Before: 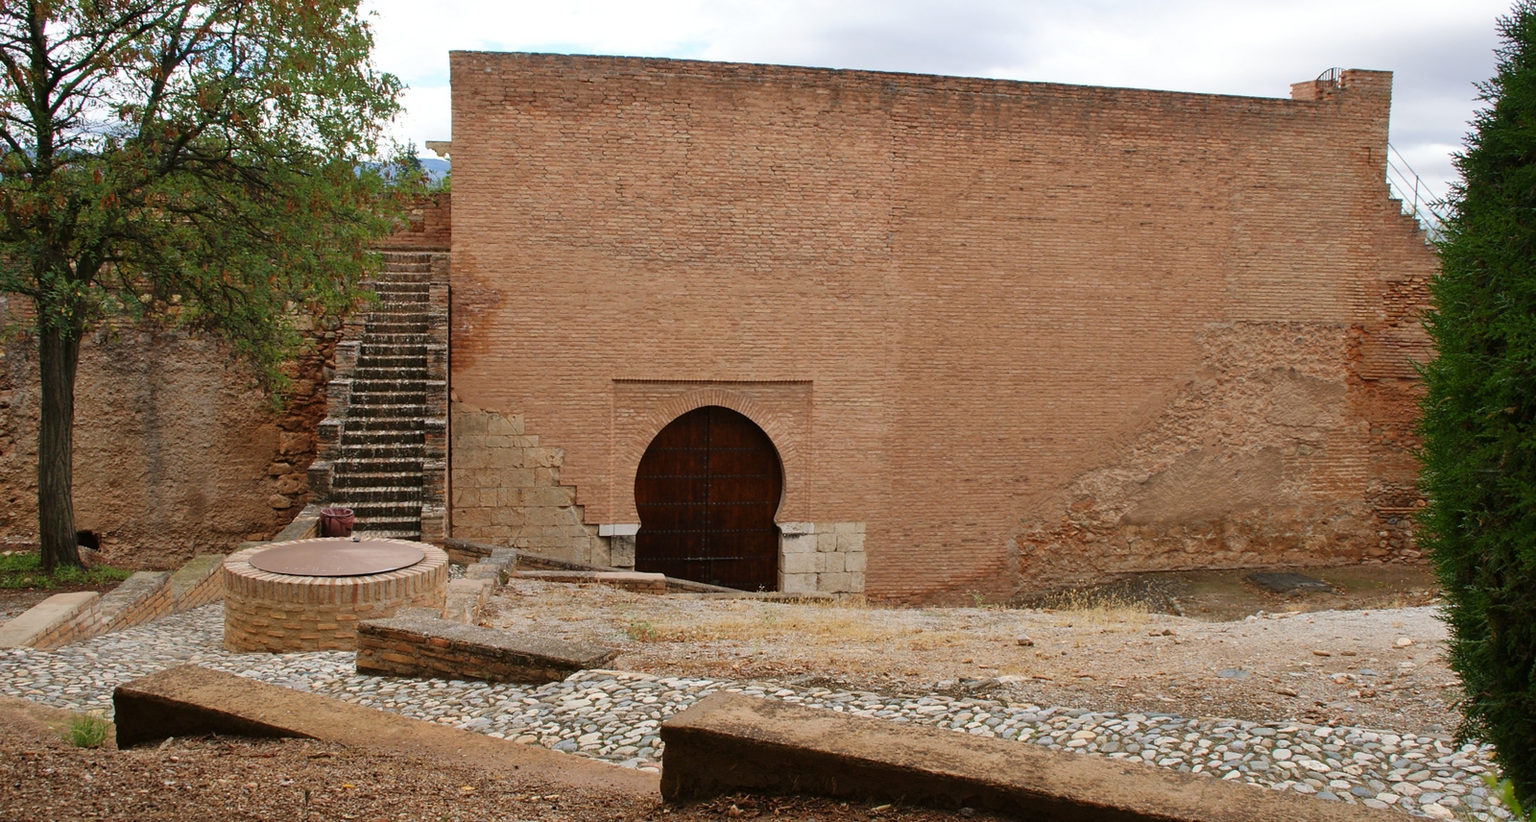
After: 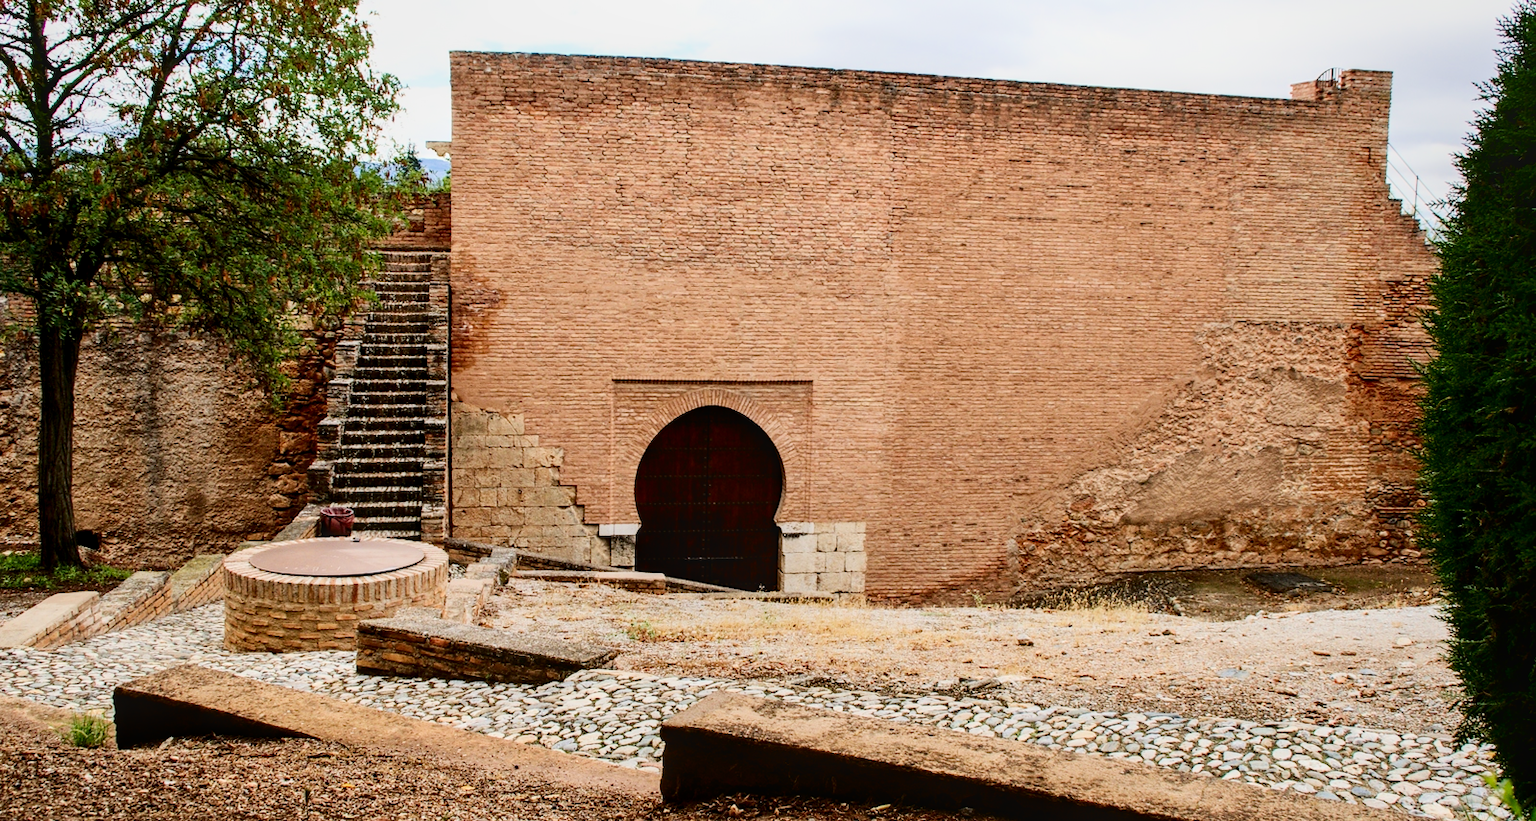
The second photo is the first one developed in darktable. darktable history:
contrast brightness saturation: contrast 0.312, brightness -0.082, saturation 0.171
filmic rgb: black relative exposure -9.31 EV, white relative exposure 6.77 EV, threshold 5.99 EV, hardness 3.08, contrast 1.061, enable highlight reconstruction true
local contrast: on, module defaults
exposure: exposure 0.656 EV, compensate highlight preservation false
